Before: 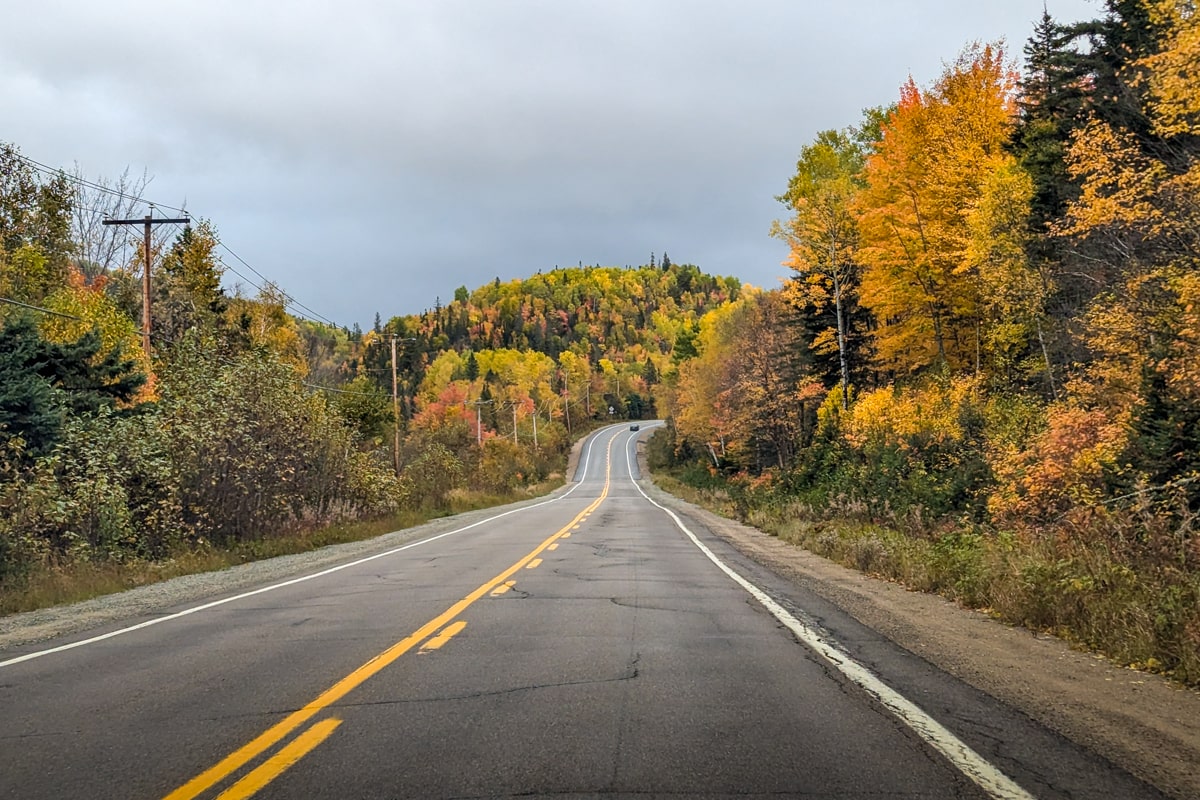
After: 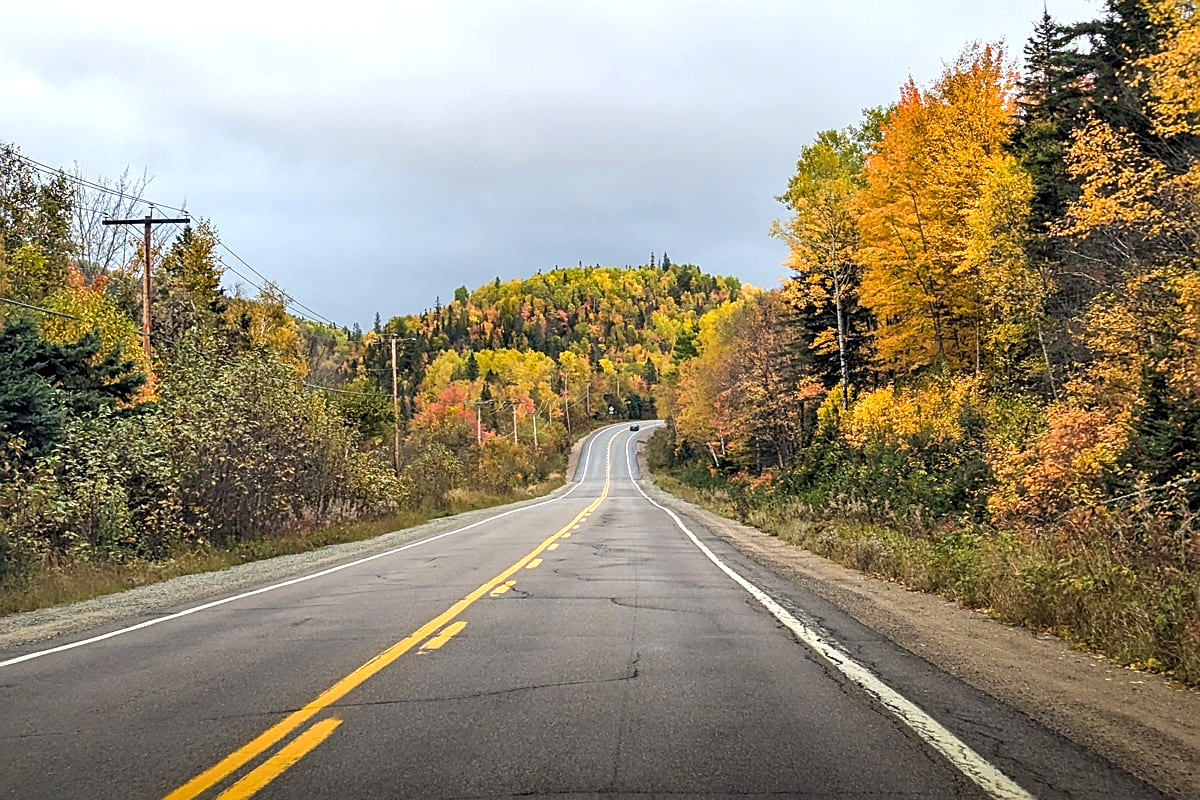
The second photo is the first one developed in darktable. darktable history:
exposure: exposure 0.367 EV, compensate highlight preservation false
sharpen: on, module defaults
